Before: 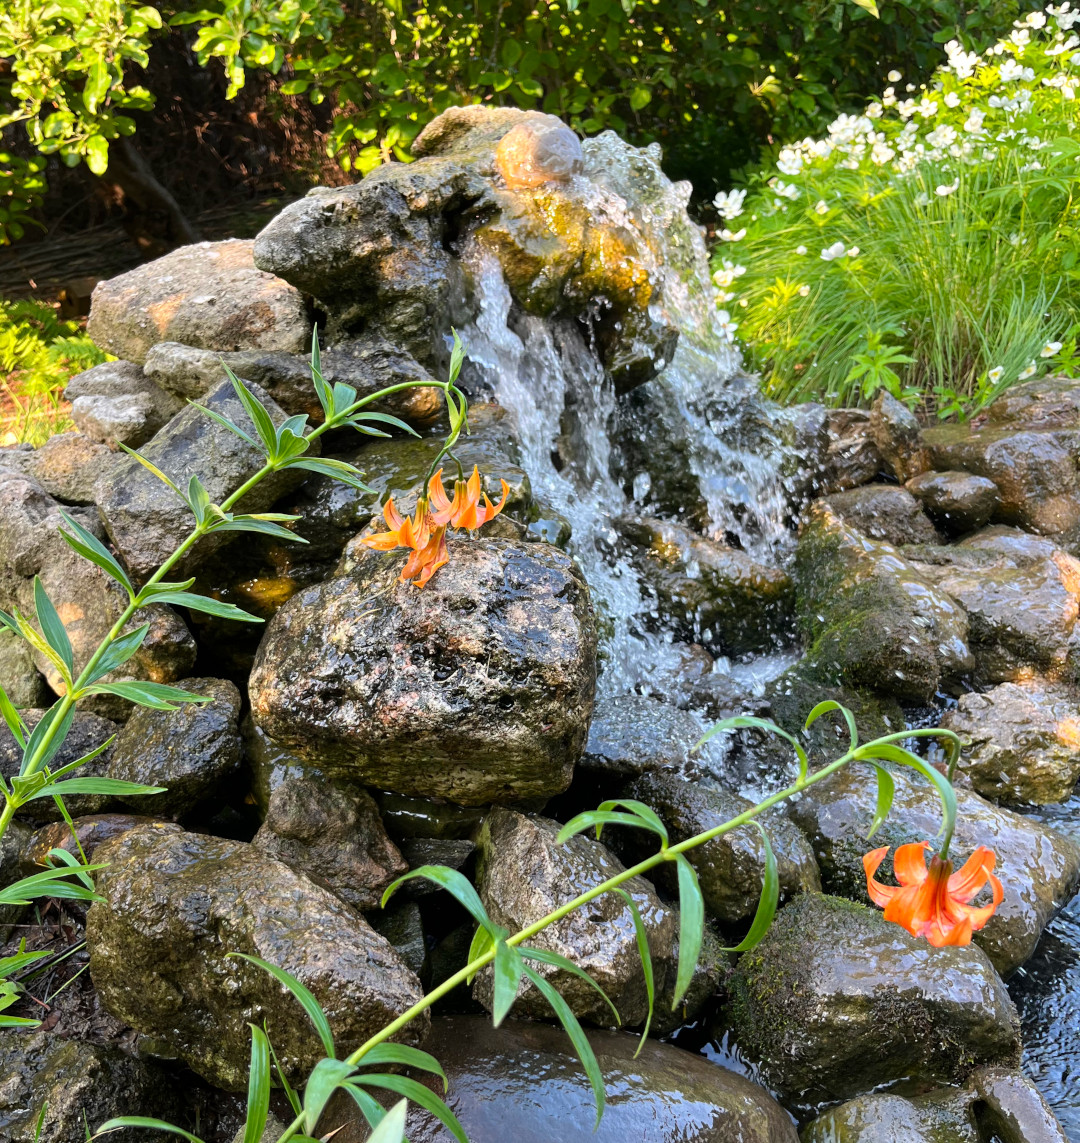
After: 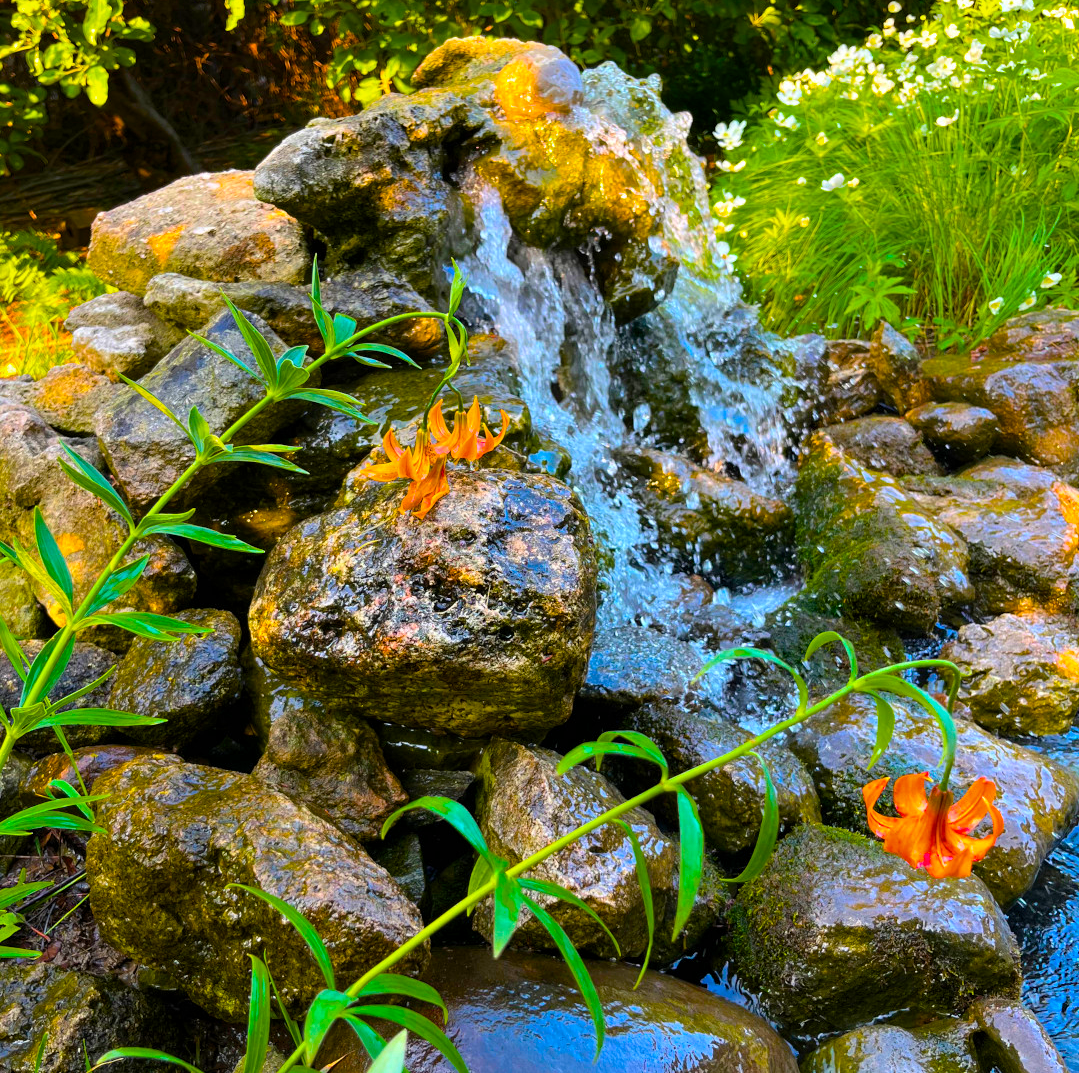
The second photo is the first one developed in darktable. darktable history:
crop and rotate: top 6.079%
color balance rgb: linear chroma grading › global chroma 19.95%, perceptual saturation grading › global saturation 64.502%, perceptual saturation grading › highlights 51.026%, perceptual saturation grading › shadows 29.714%
